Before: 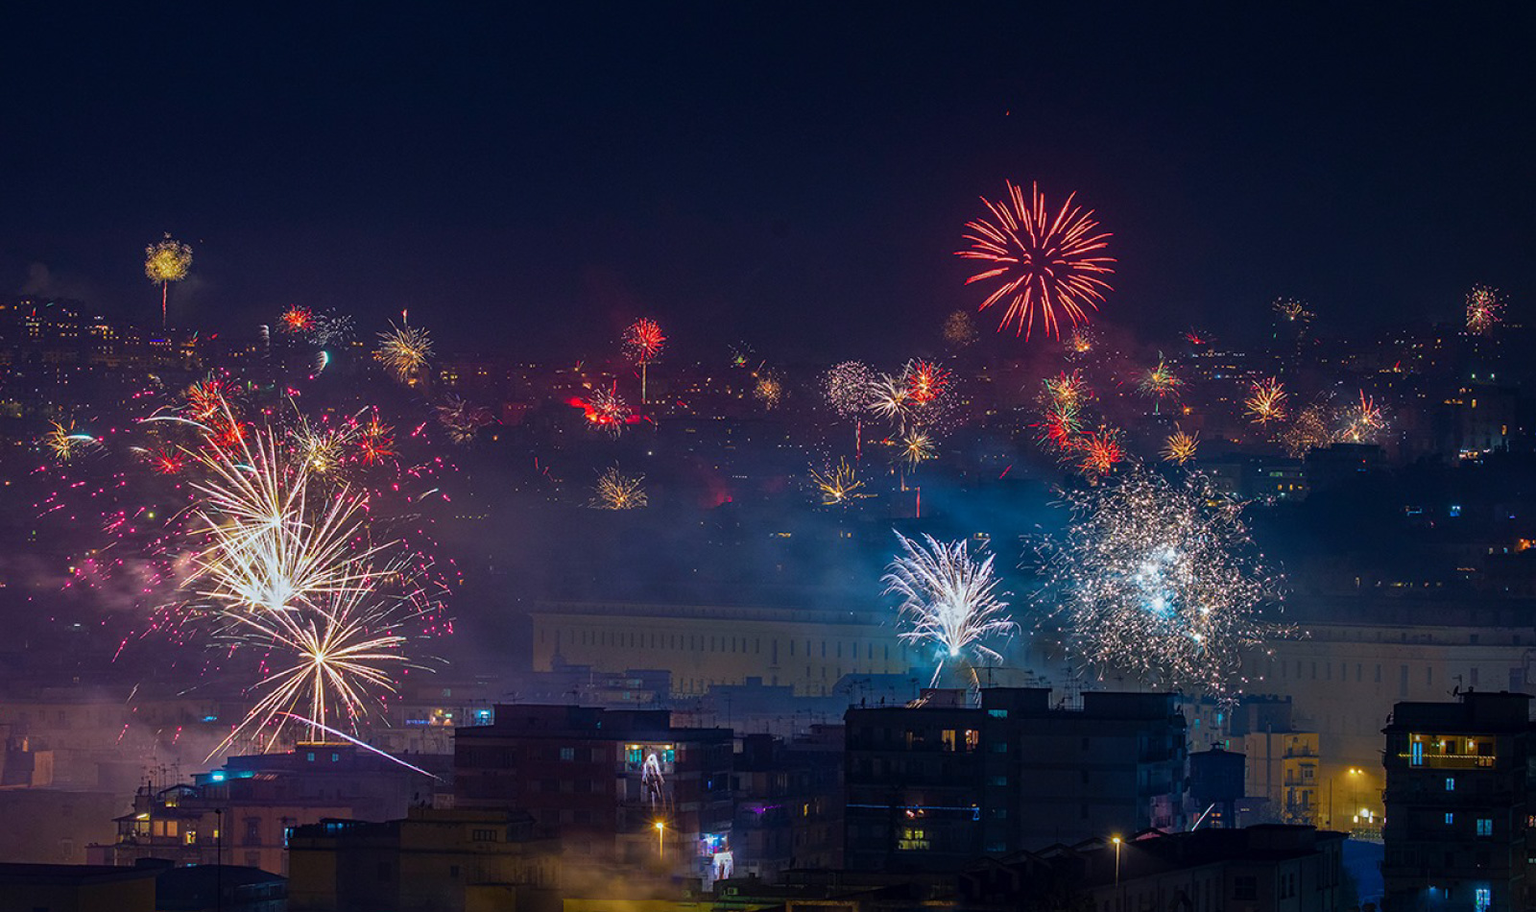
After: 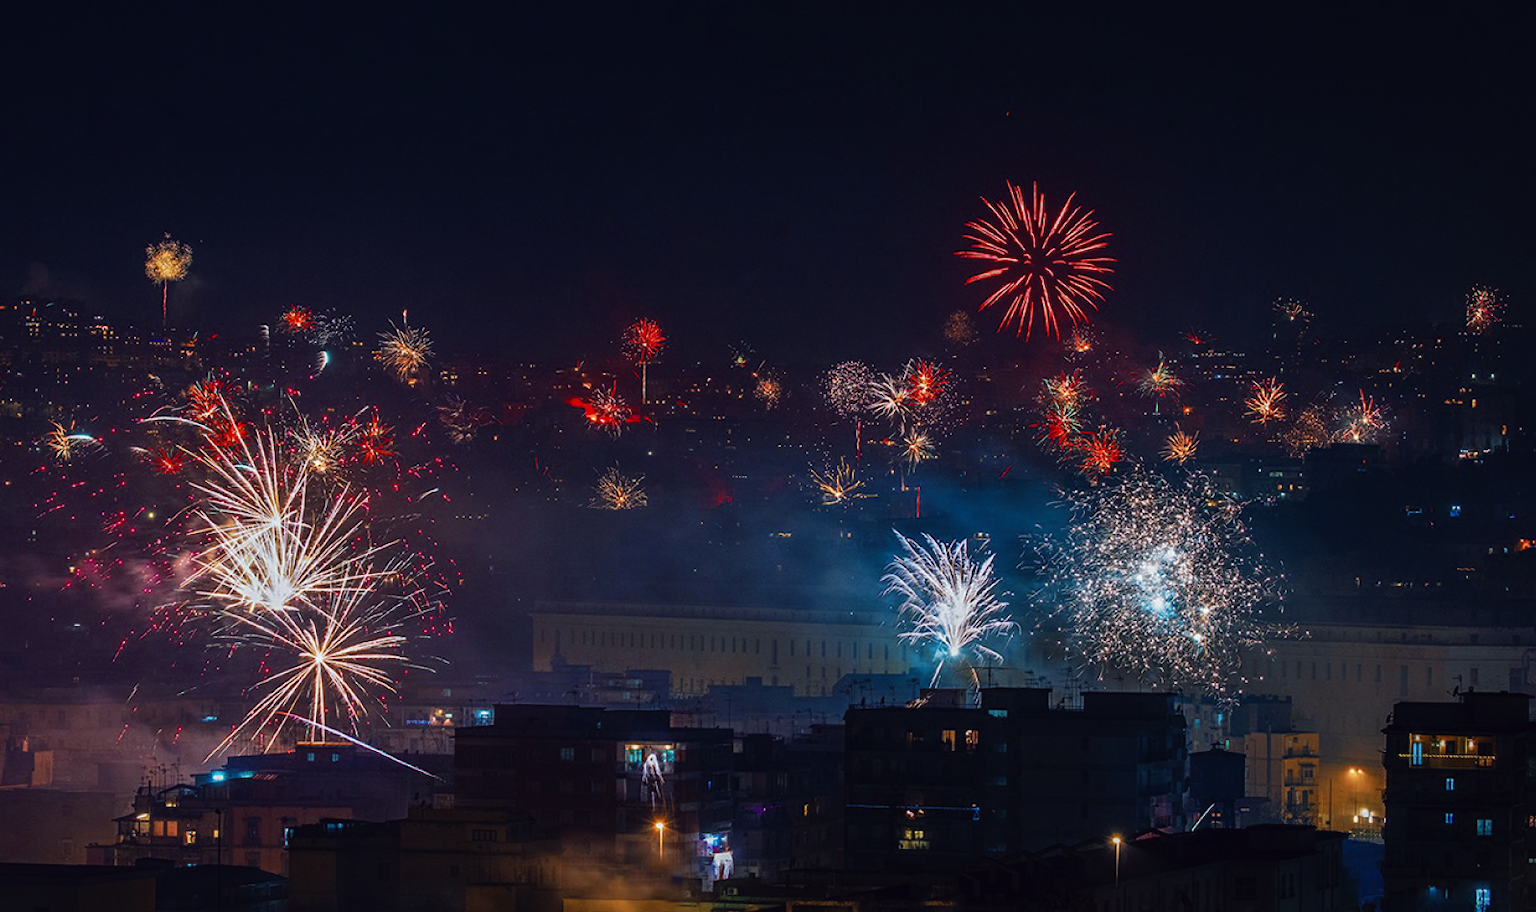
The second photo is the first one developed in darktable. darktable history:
tone curve: curves: ch0 [(0, 0) (0.003, 0.002) (0.011, 0.009) (0.025, 0.019) (0.044, 0.031) (0.069, 0.044) (0.1, 0.061) (0.136, 0.087) (0.177, 0.127) (0.224, 0.172) (0.277, 0.226) (0.335, 0.295) (0.399, 0.367) (0.468, 0.445) (0.543, 0.536) (0.623, 0.626) (0.709, 0.717) (0.801, 0.806) (0.898, 0.889) (1, 1)], preserve colors none
color look up table: target L [95.9, 94.86, 93.31, 90.96, 87.66, 81.46, 78.53, 72.43, 65.66, 55.57, 55.64, 44.23, 34.92, 200.92, 89.42, 79.19, 67.12, 68.47, 58.38, 49.45, 52.42, 42.17, 45.72, 40.18, 38.67, 32.34, 30.12, 23.55, 19.12, 7.175, 67.17, 74.62, 45.91, 50.74, 38.74, 42.16, 52.28, 49.11, 30.04, 33.69, 34.48, 22.42, 23.51, 14.58, 15.77, 90.44, 59.84, 28.98, 13.21], target a [-8.303, -3.103, -5.392, -48.26, -45.84, -11.35, -34.47, -38.1, 5.575, -15.54, -28.34, -5.33, -20.52, 0, 5.881, 20.21, 40.43, 35.92, 13.99, 66.21, 27.37, 56.18, 46.77, 54.52, 52.88, 15.39, 6.67, 38.07, 32.82, 9.469, 36.32, 9.089, 59.93, 51.54, 57.05, 58.48, 0.297, 11.11, 39.79, 36.66, 0.493, 42.43, 39.74, 20.25, 24.67, -26.96, -7.995, -13.69, -0.188], target b [75.08, 46.56, 75.2, 30.48, 6.083, 30.45, 52.65, 12.81, 52.68, 0.484, 35.28, 33.33, 12.99, -0.001, 9.29, 66.41, 22.66, 47.25, 18.61, 57.24, 3.077, 24.76, 45.63, 47.67, 49.15, 23.76, 3.726, 35.49, 24.56, 4.396, -22.12, -13.01, -34.11, -10.85, -33.44, 4.975, -54.72, -26.51, -71.02, -5.805, -35.61, -42.92, 13.48, -20.97, -47.31, -18.52, -35.53, -4.318, -19.29], num patches 49
